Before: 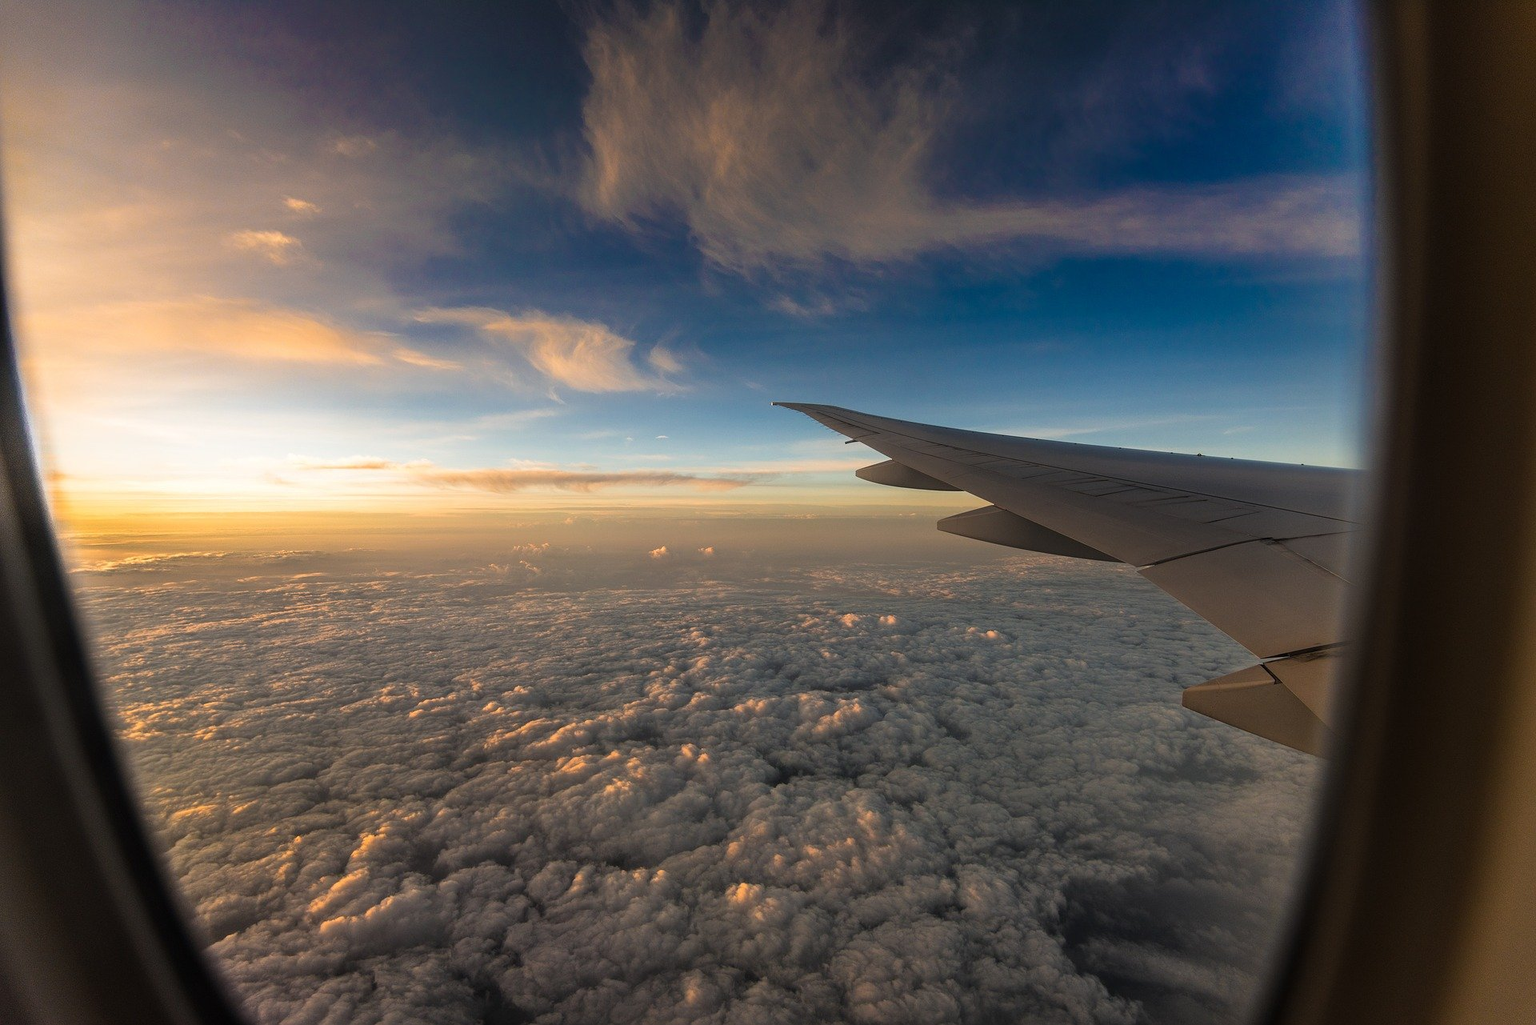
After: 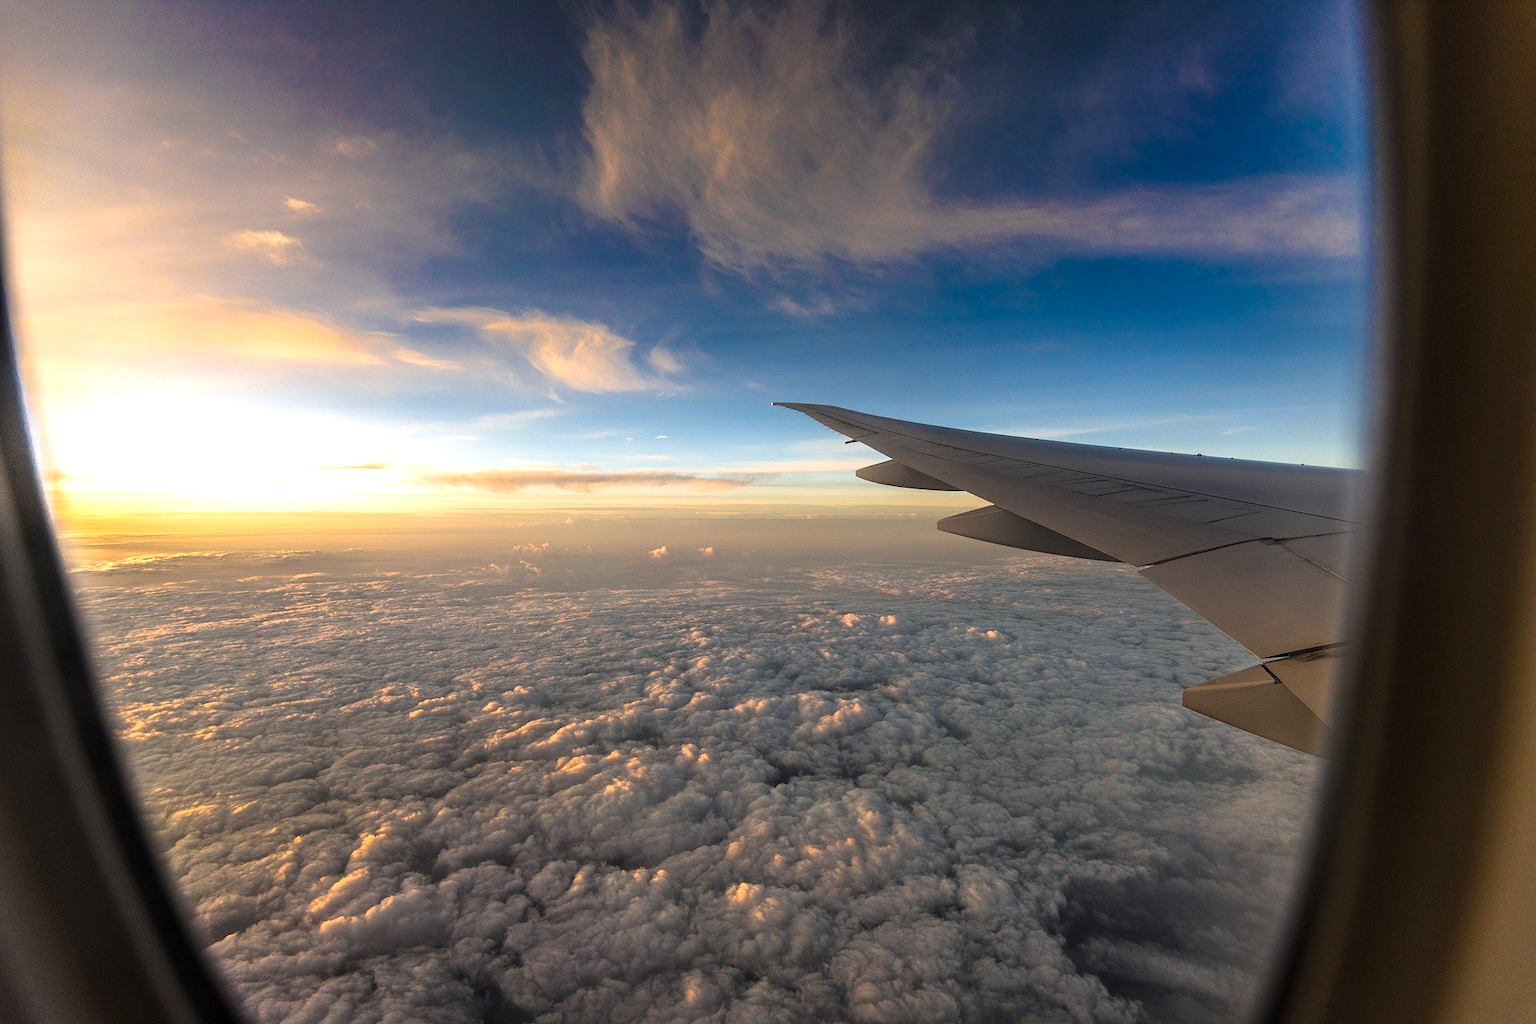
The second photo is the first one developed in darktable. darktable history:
white balance: red 0.983, blue 1.036
exposure: black level correction 0.001, exposure 0.5 EV, compensate exposure bias true, compensate highlight preservation false
